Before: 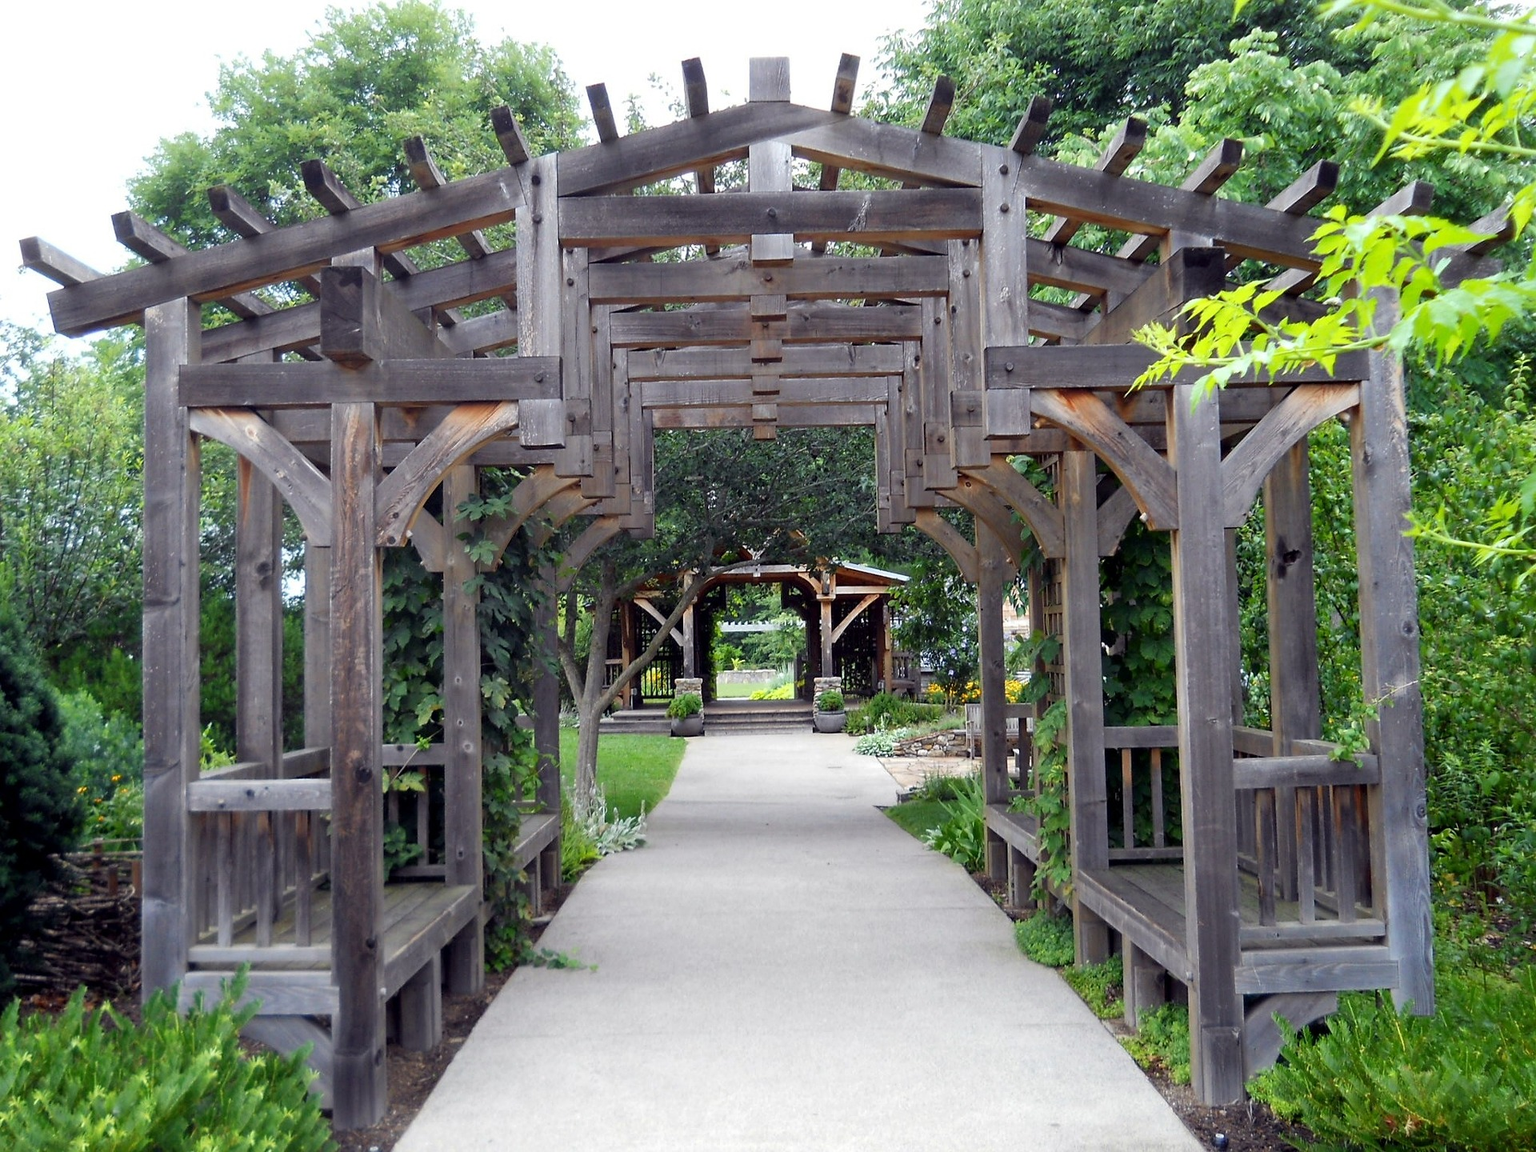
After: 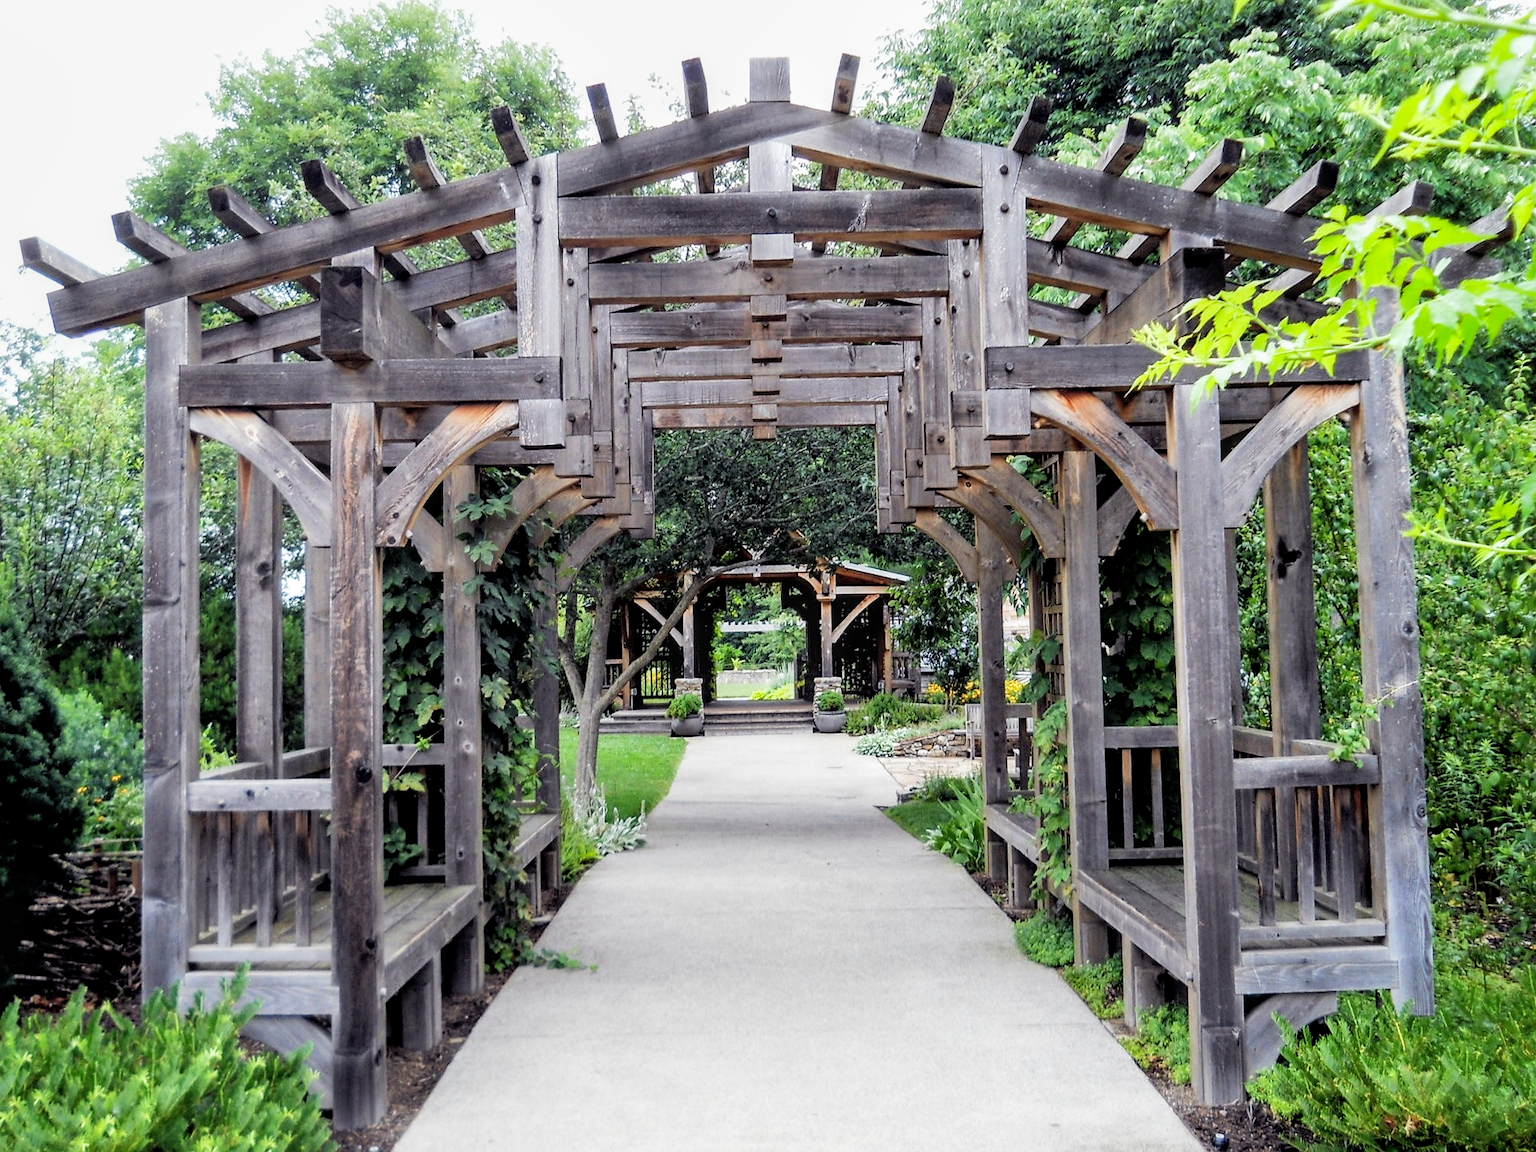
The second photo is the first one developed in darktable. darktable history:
exposure: black level correction -0.002, exposure 0.54 EV, compensate highlight preservation false
local contrast: on, module defaults
shadows and highlights: on, module defaults
filmic rgb: black relative exposure -5 EV, white relative exposure 3.5 EV, hardness 3.19, contrast 1.4, highlights saturation mix -50%
